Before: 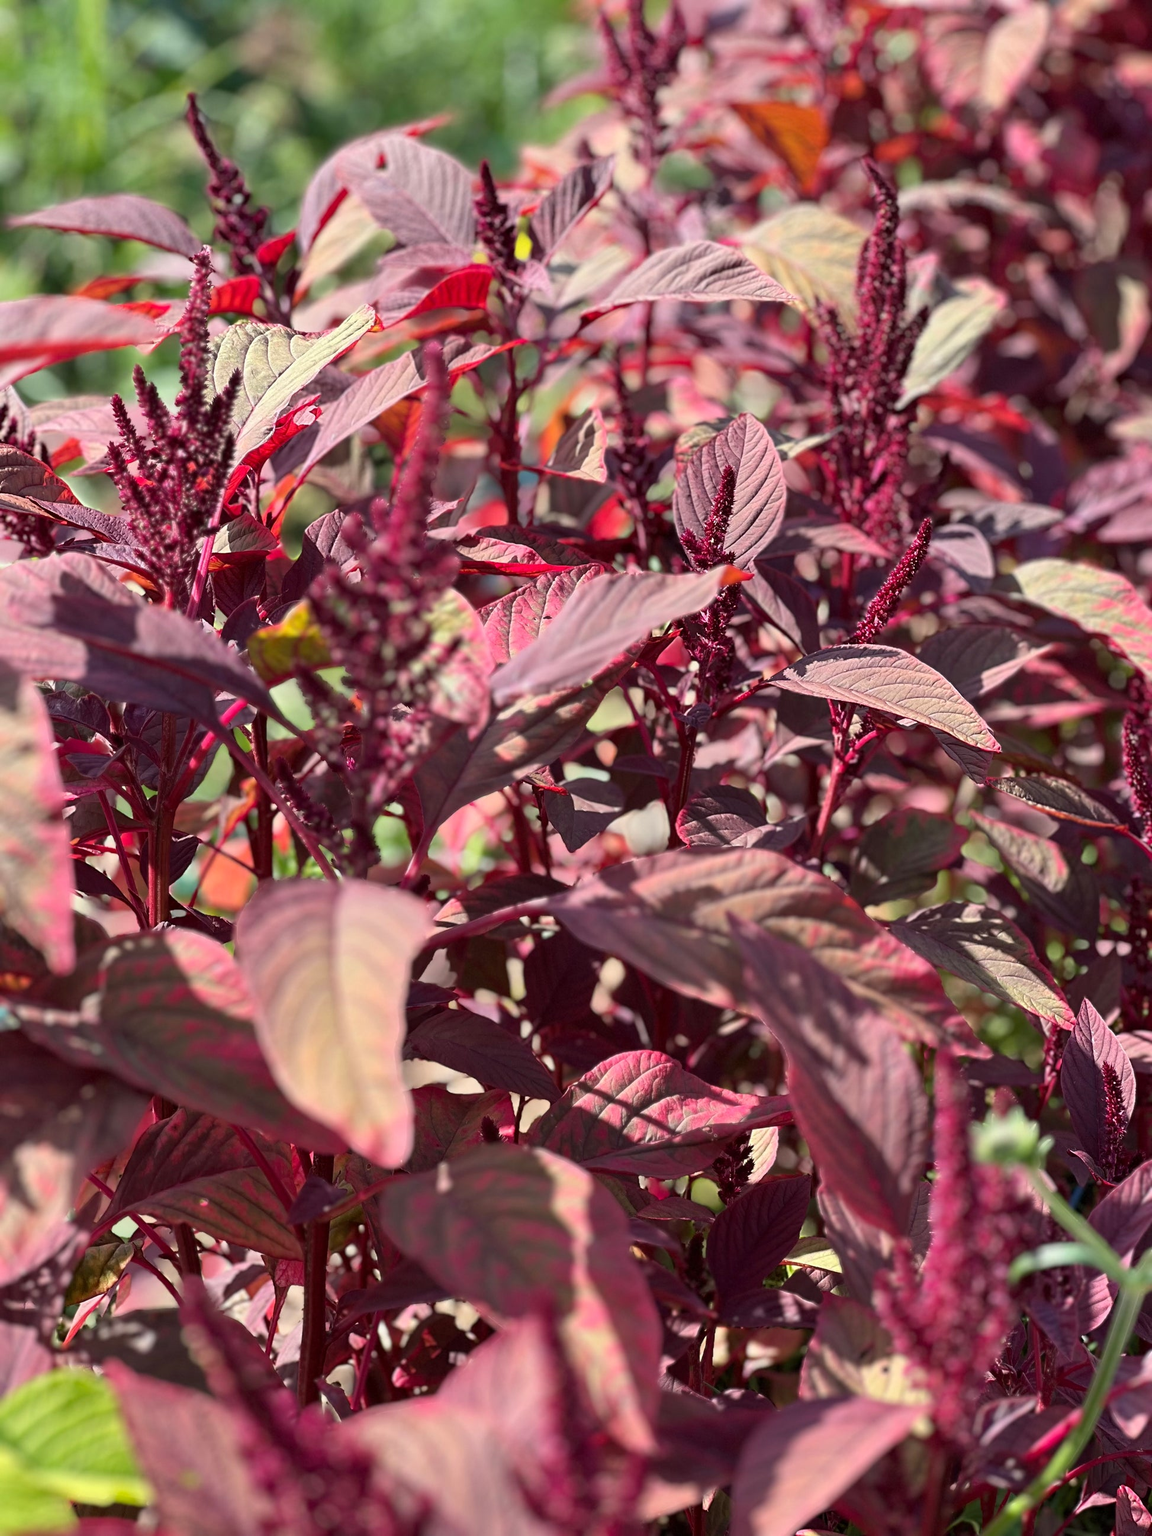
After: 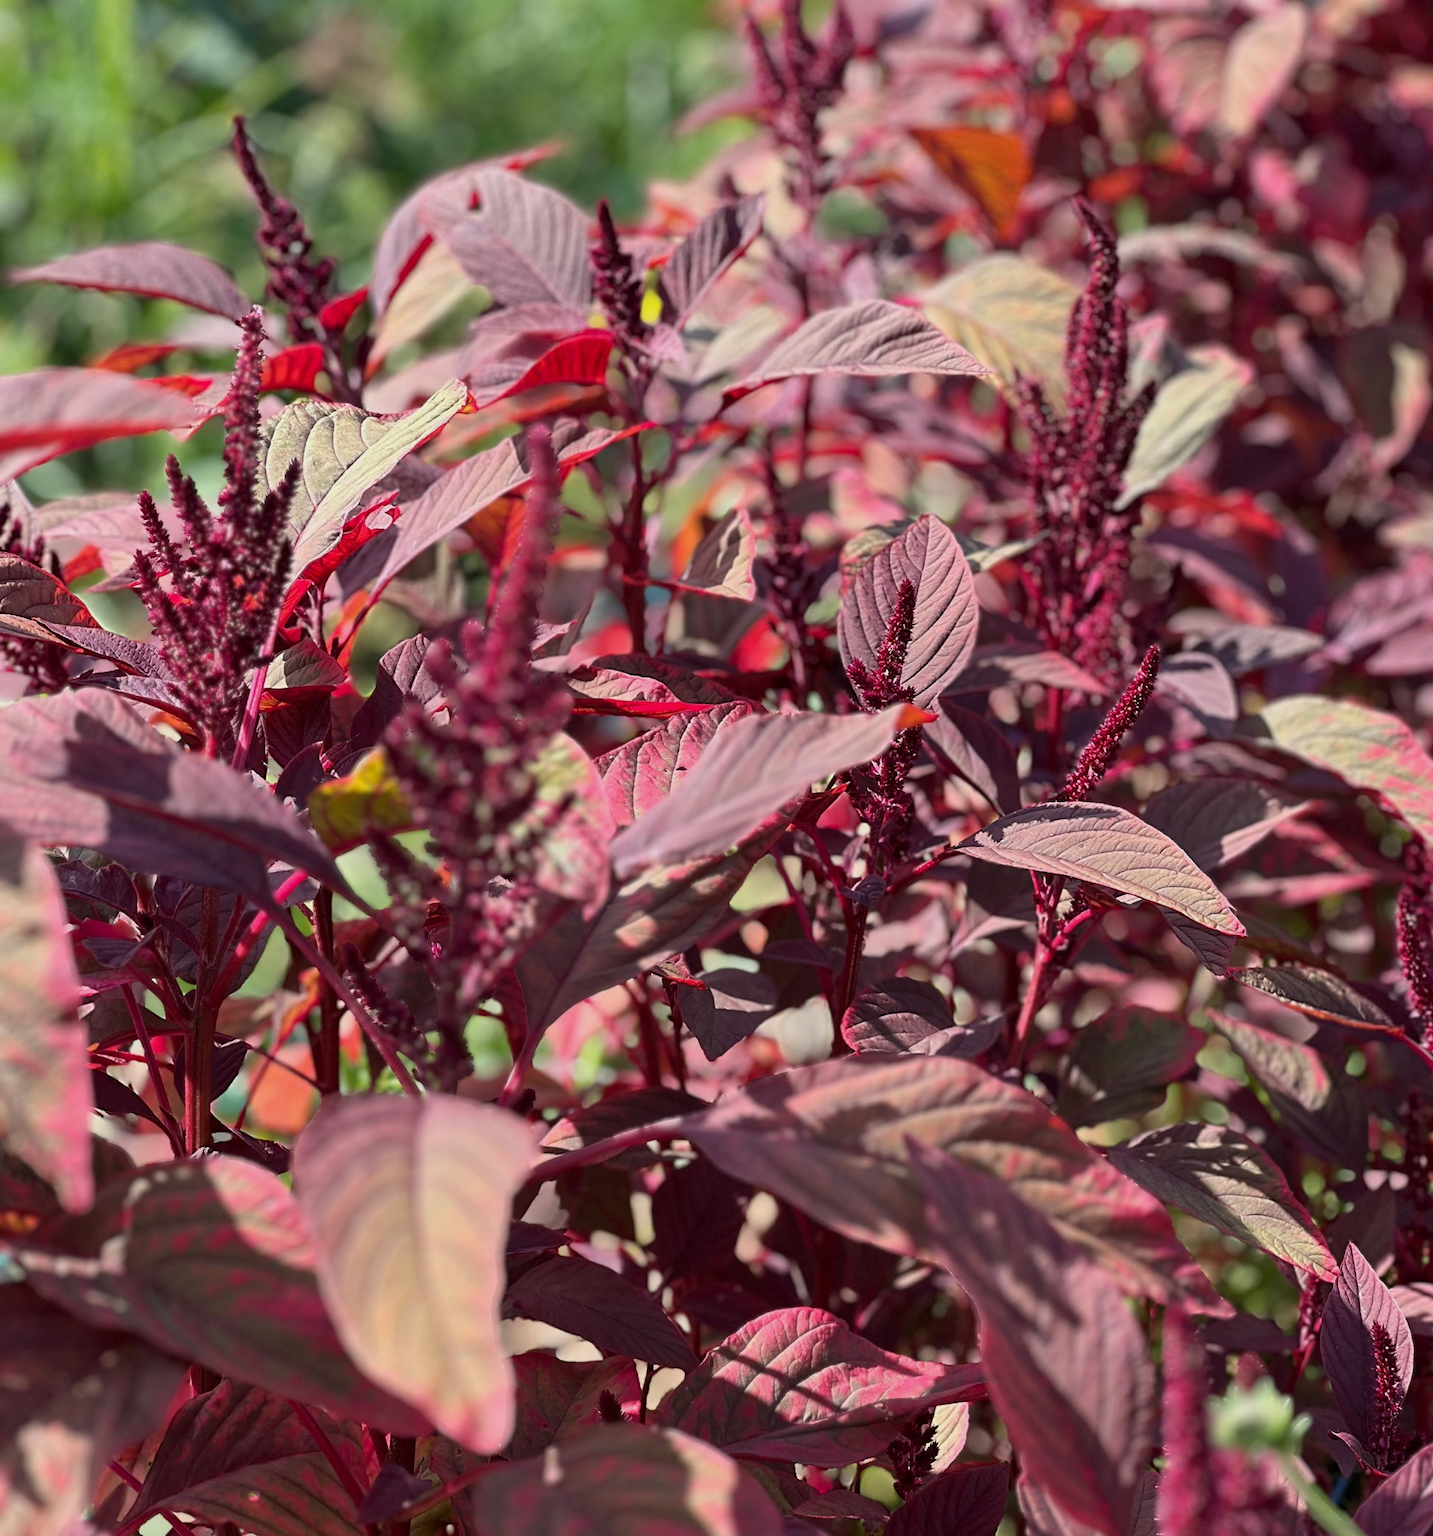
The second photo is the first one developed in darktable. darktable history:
crop: bottom 19.644%
exposure: exposure -0.21 EV, compensate highlight preservation false
